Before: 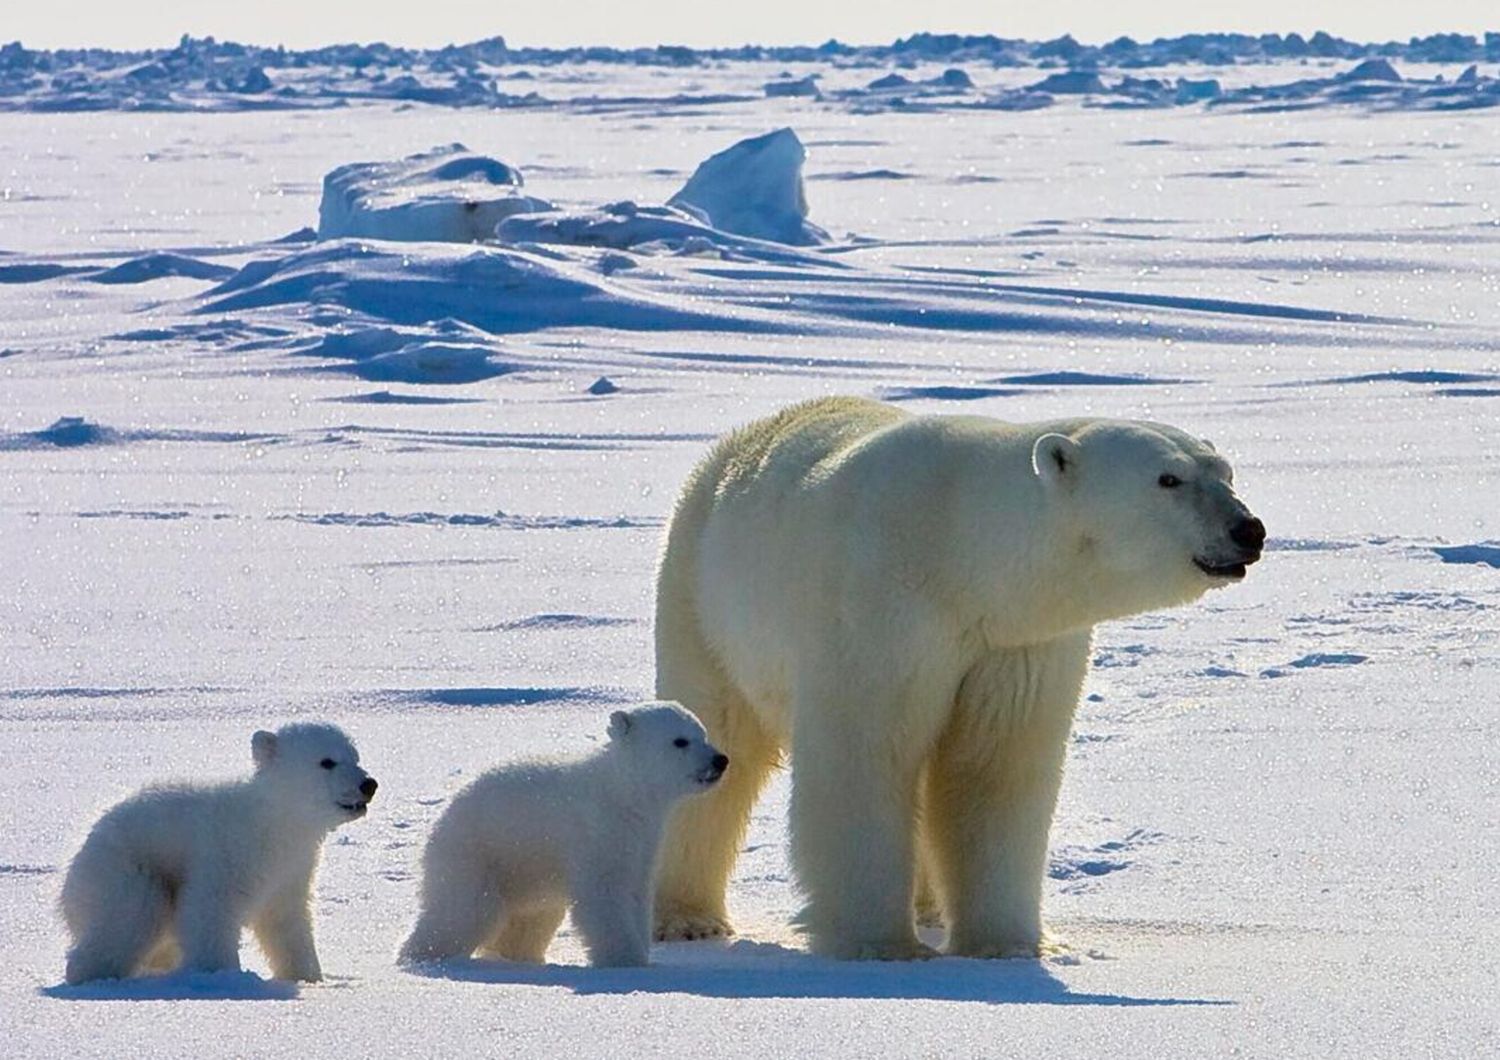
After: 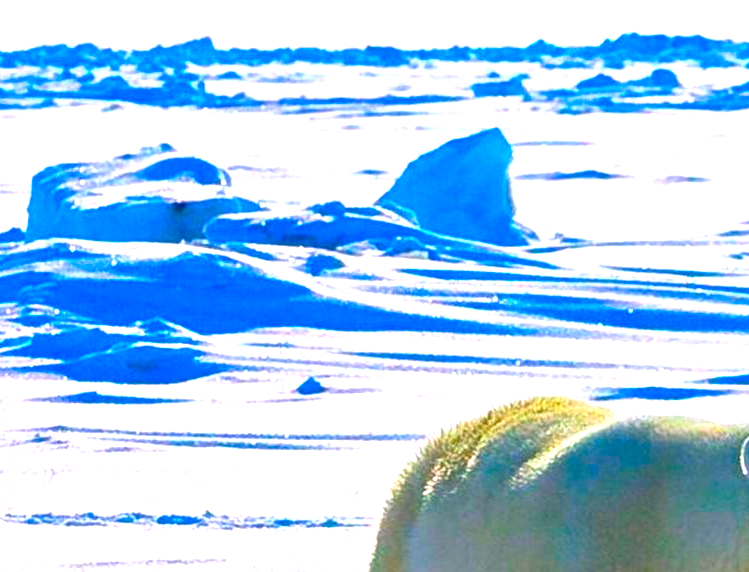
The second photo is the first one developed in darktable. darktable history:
color balance rgb: shadows lift › chroma 2.008%, shadows lift › hue 246.93°, global offset › luminance 0.755%, perceptual saturation grading › global saturation 20%, perceptual saturation grading › highlights -25.37%, perceptual saturation grading › shadows 50.092%, perceptual brilliance grading › global brilliance 21.042%, perceptual brilliance grading › shadows -35.681%
crop: left 19.482%, right 30.58%, bottom 45.974%
exposure: exposure 0.204 EV, compensate exposure bias true, compensate highlight preservation false
color correction: highlights a* 1.71, highlights b* -1.78, saturation 2.44
